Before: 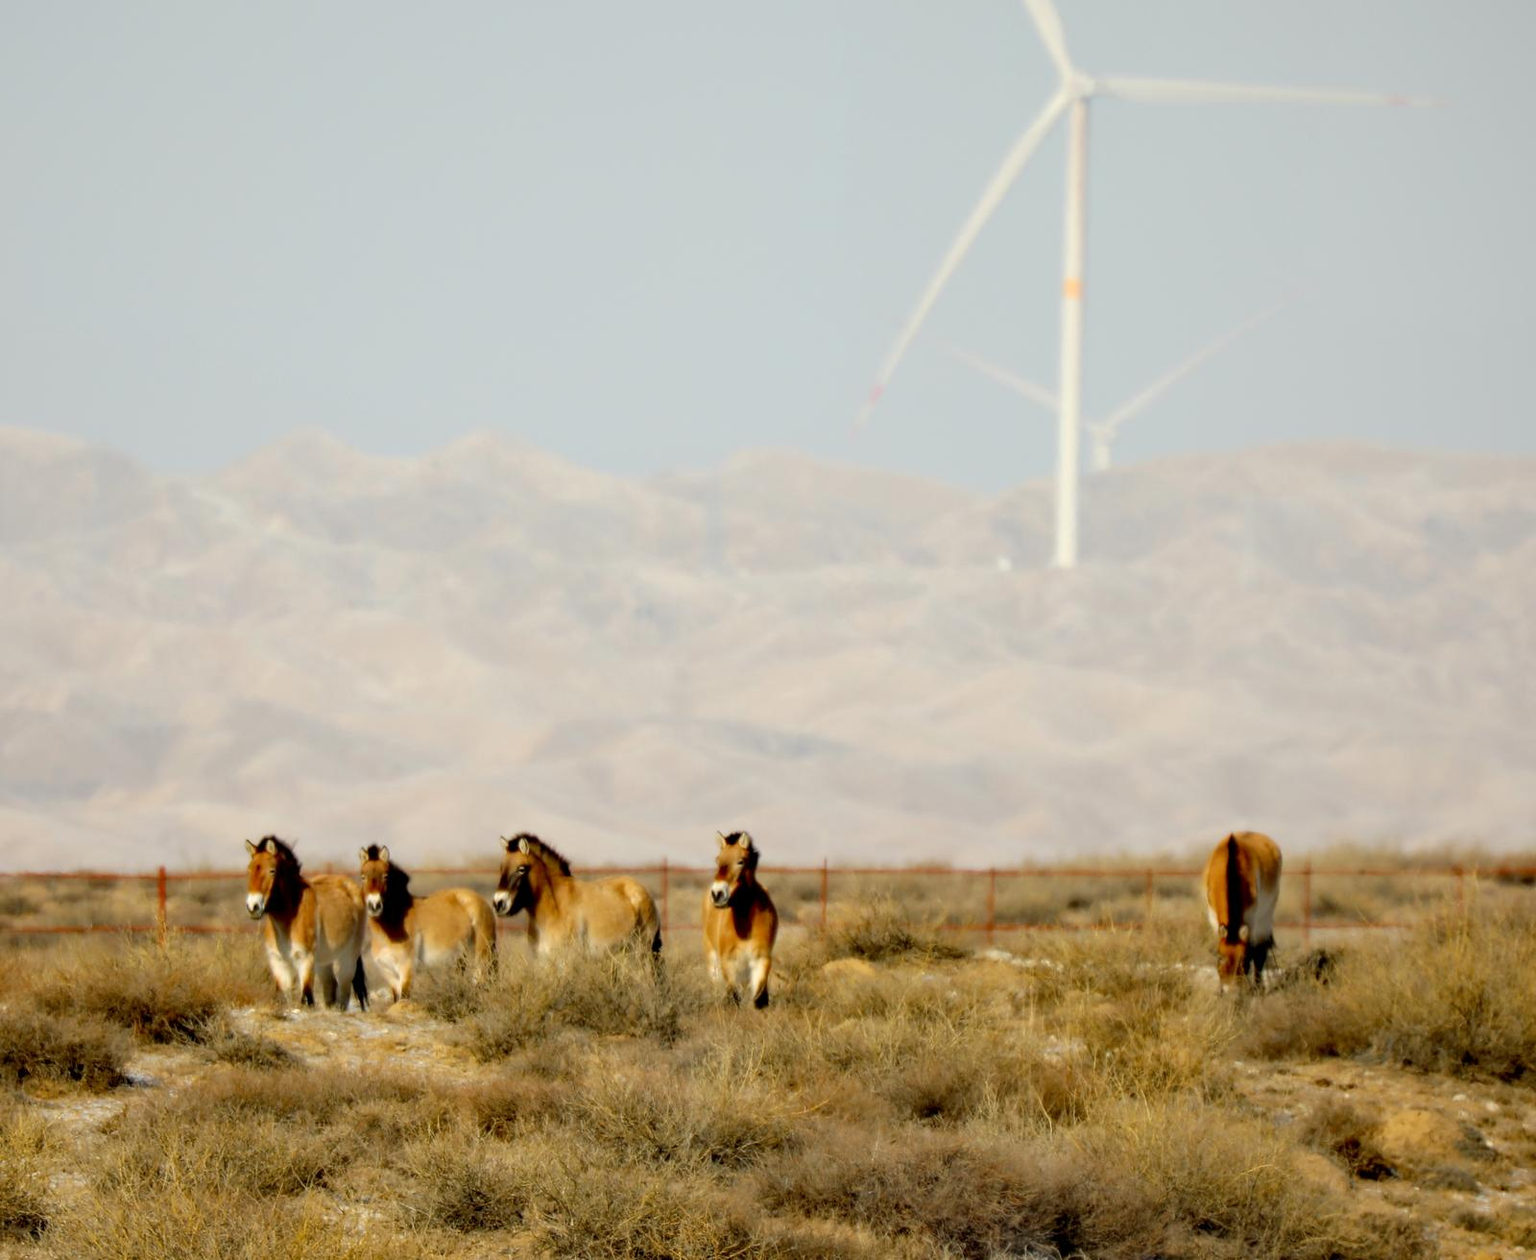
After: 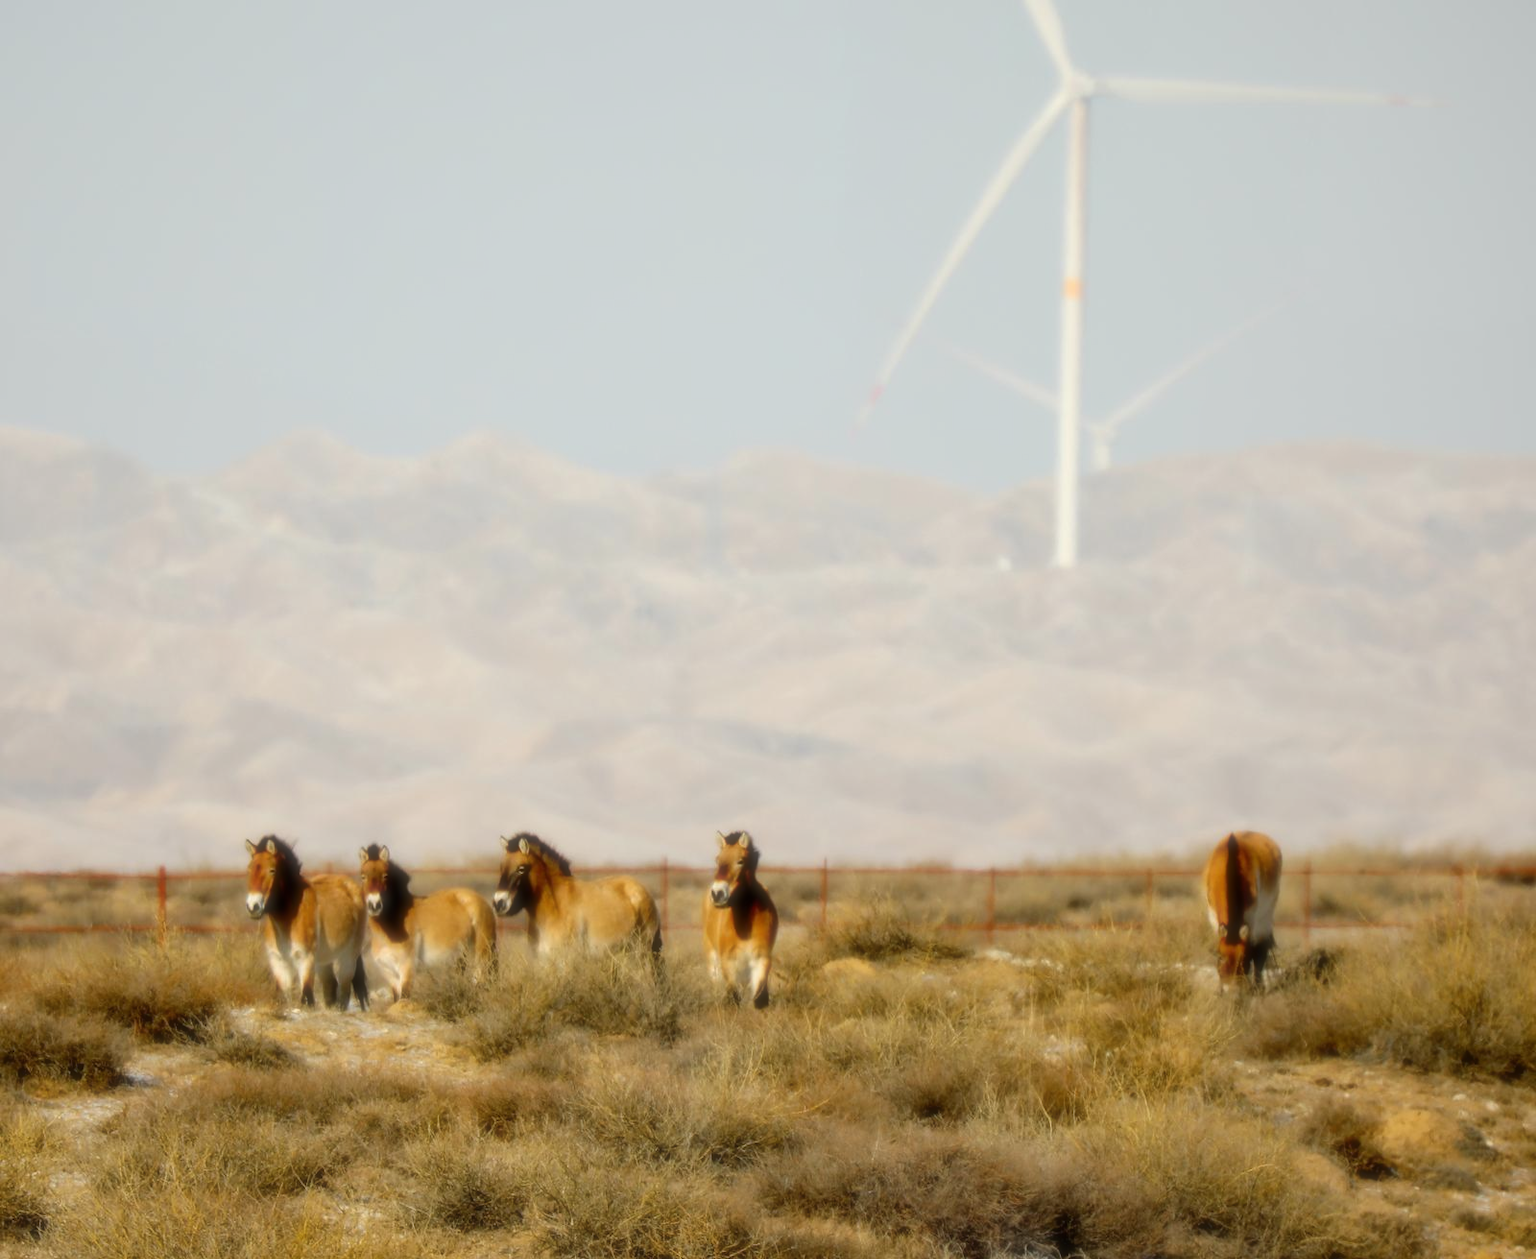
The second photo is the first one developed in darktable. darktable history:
exposure: compensate highlight preservation false
soften: size 19.52%, mix 20.32%
